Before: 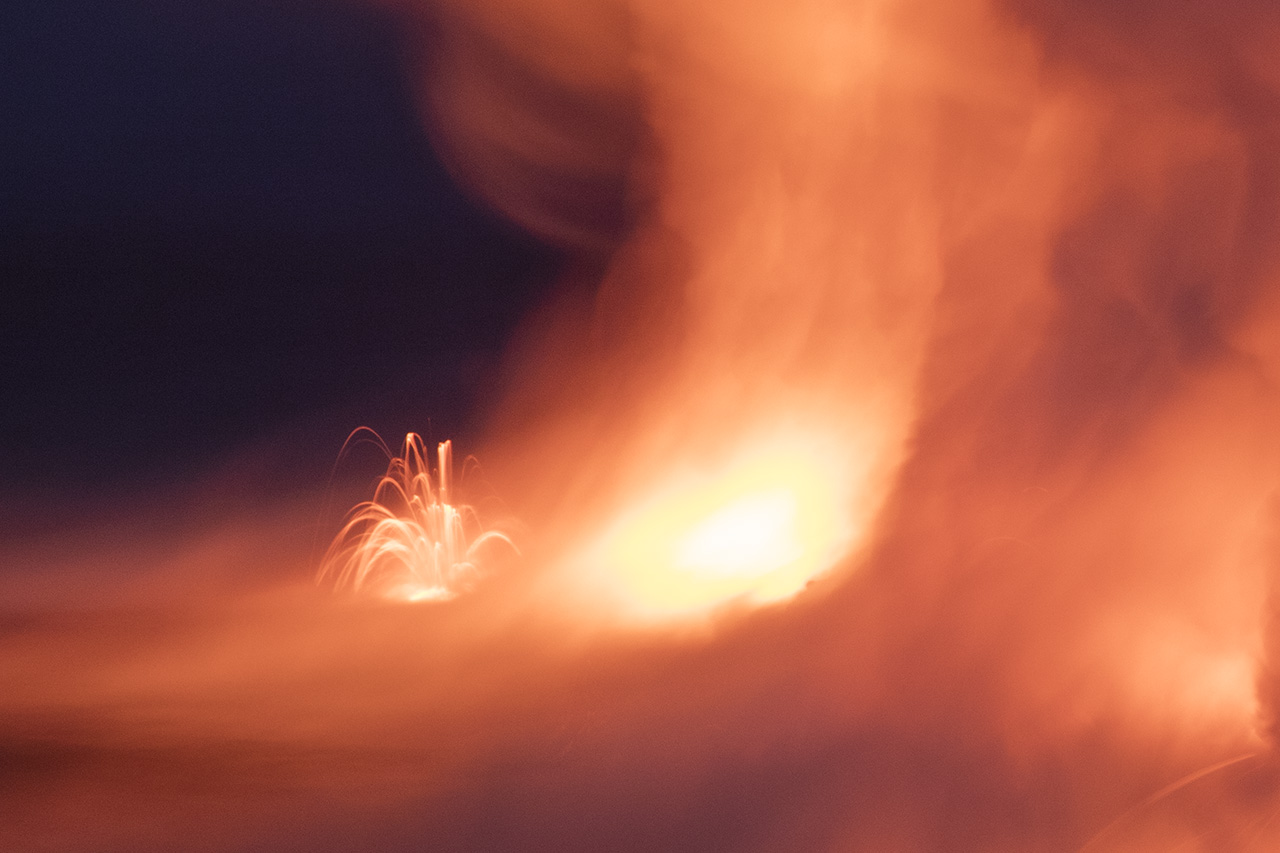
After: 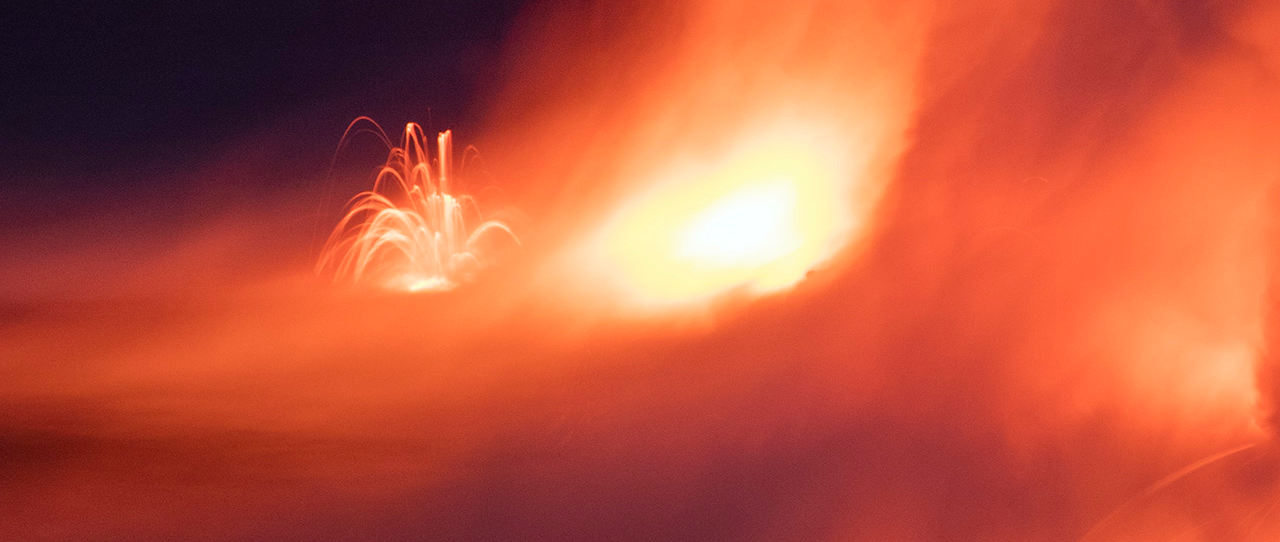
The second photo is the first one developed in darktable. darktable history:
crop and rotate: top 36.435%
contrast brightness saturation: contrast -0.02, brightness -0.01, saturation 0.03
haze removal: compatibility mode true, adaptive false
